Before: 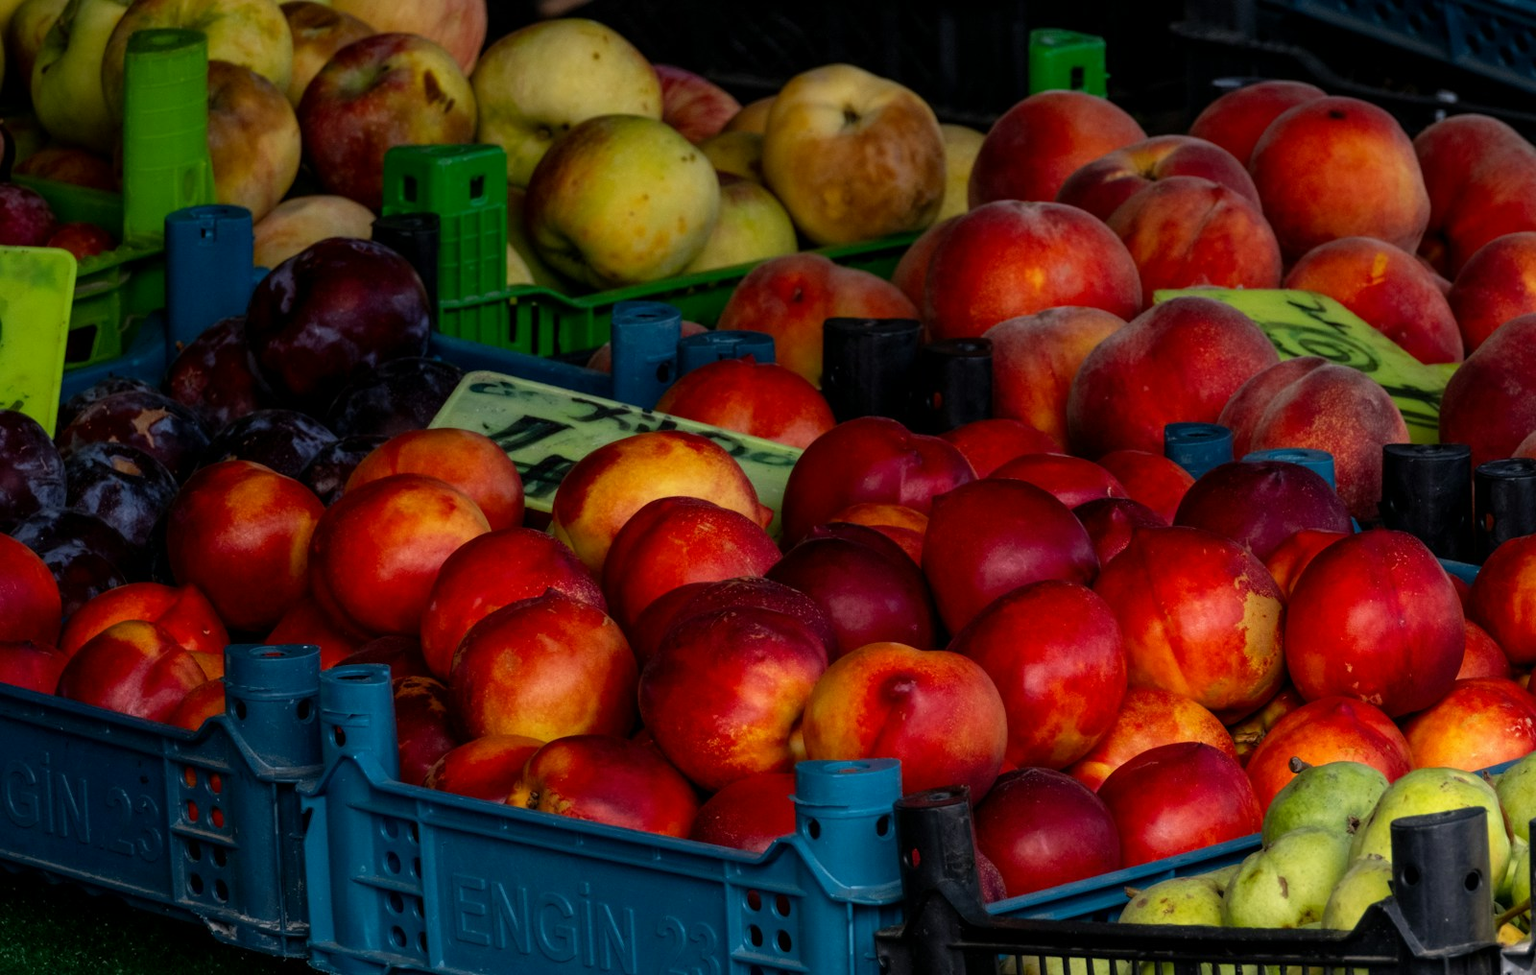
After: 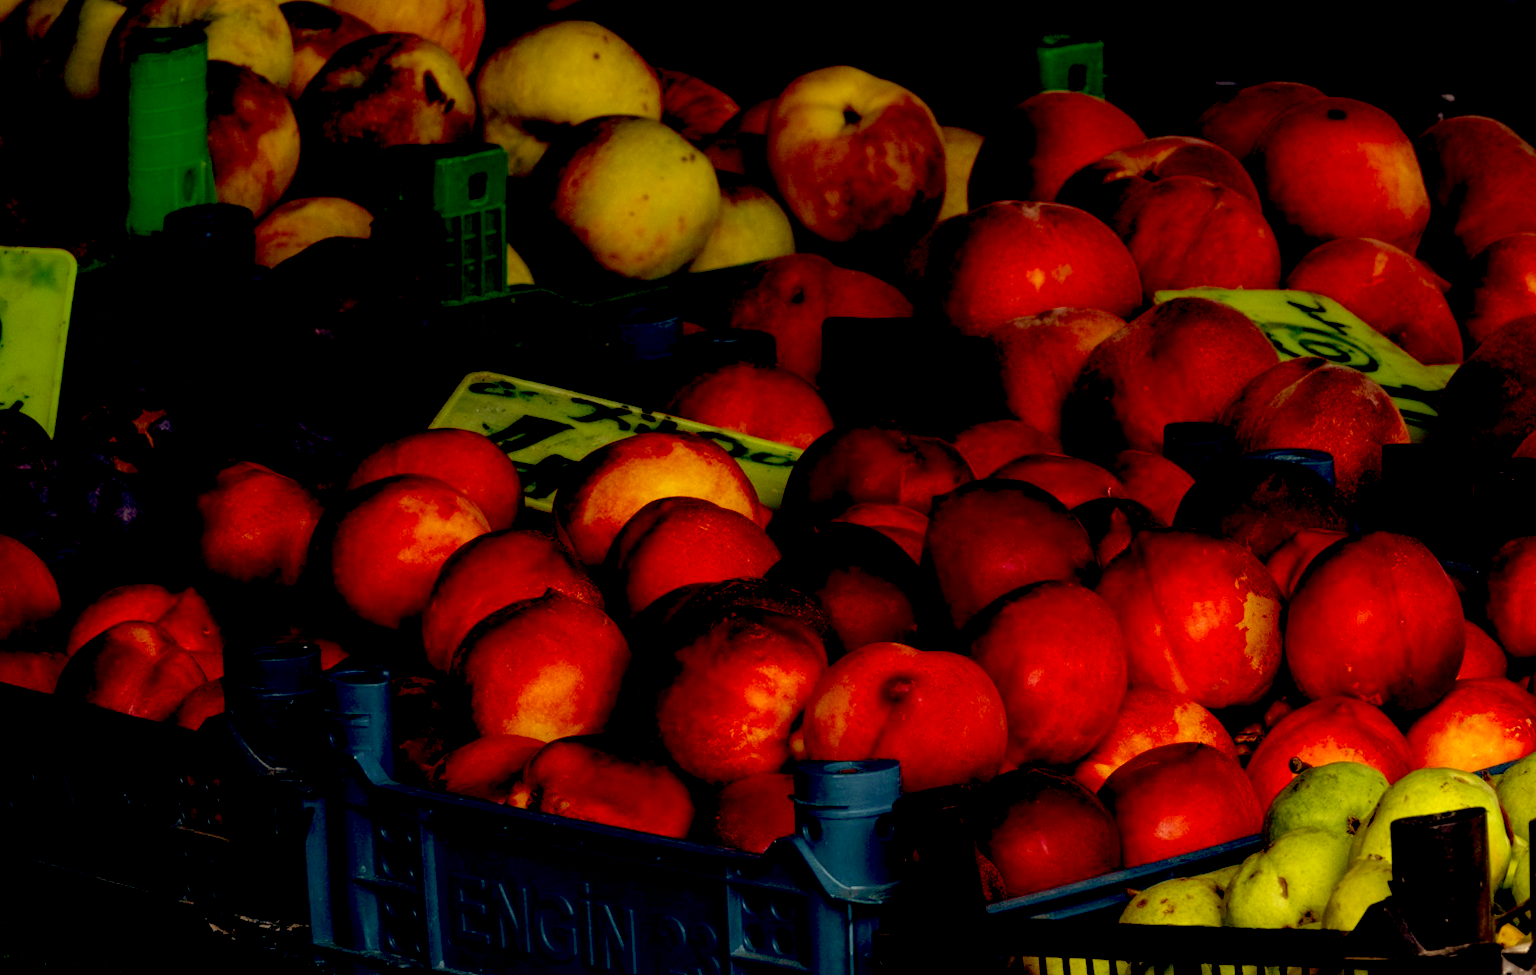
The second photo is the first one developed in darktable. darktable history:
color correction: highlights a* 1.12, highlights b* 24.26, shadows a* 15.58, shadows b* 24.26
exposure: black level correction 0.056, compensate highlight preservation false
